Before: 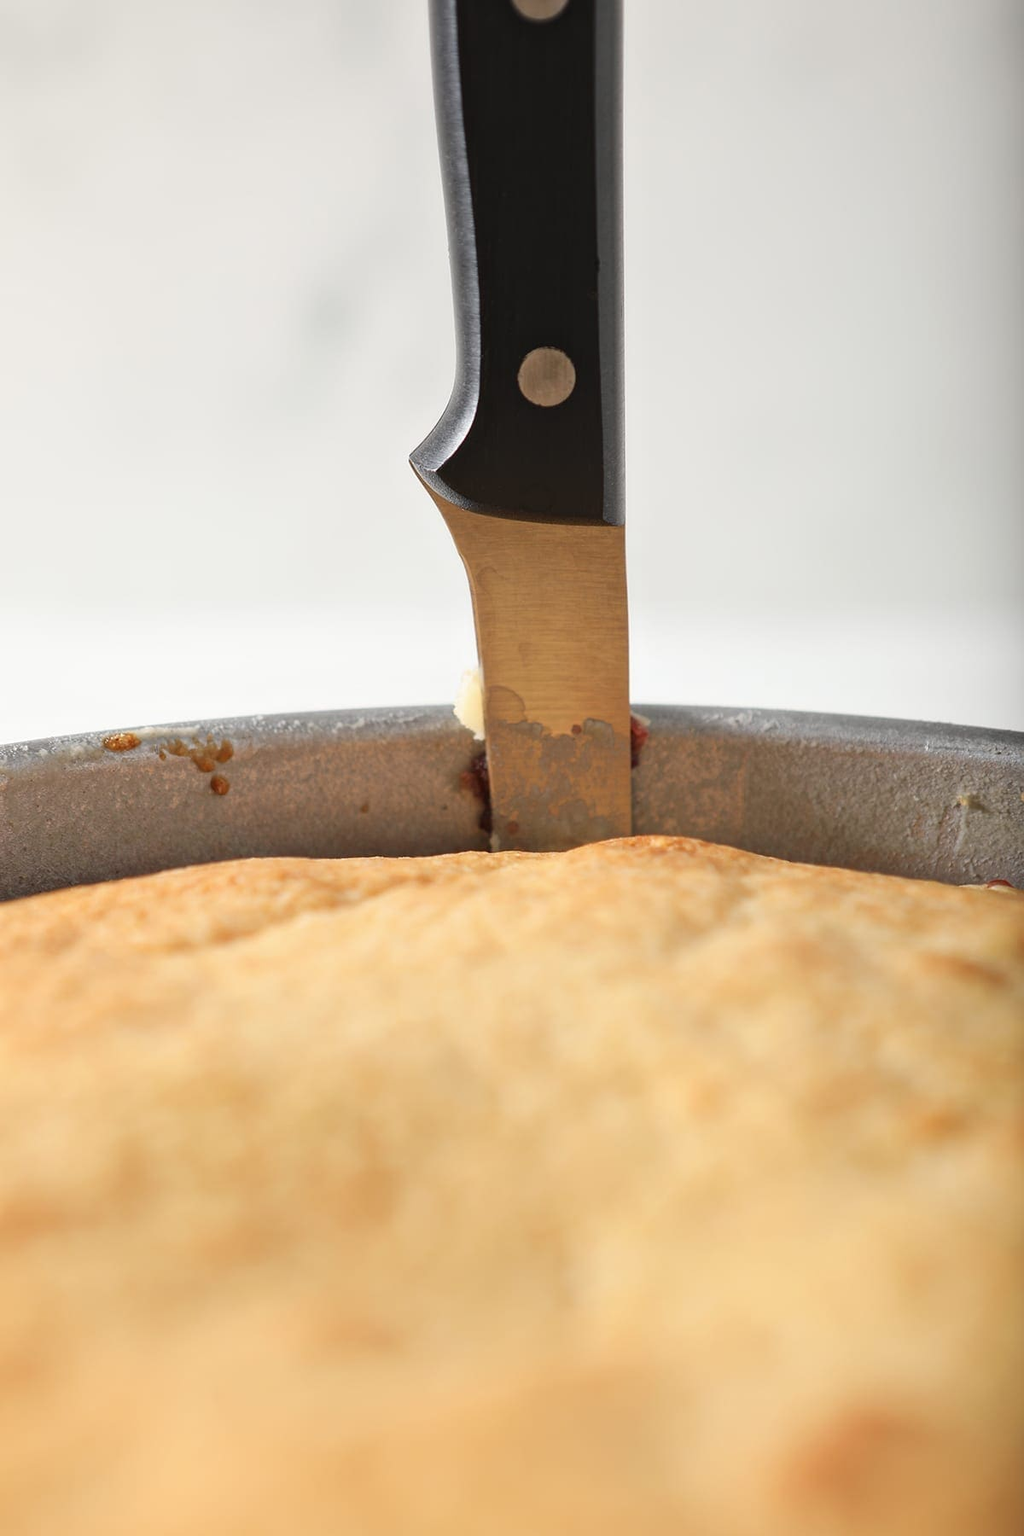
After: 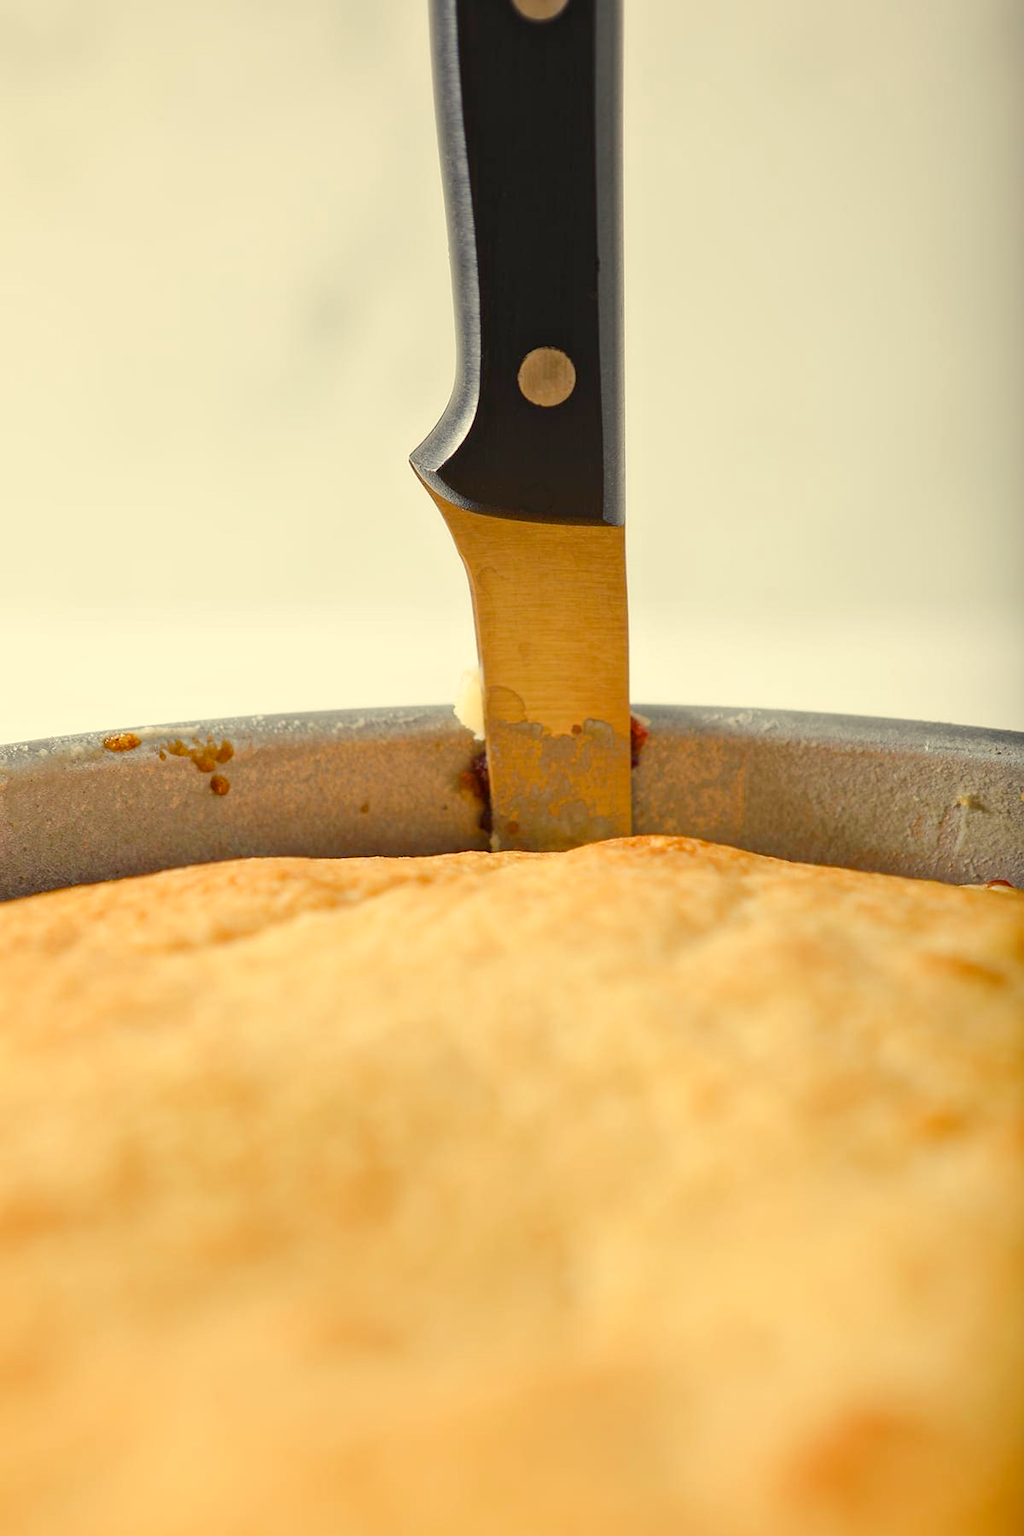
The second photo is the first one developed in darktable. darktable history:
color balance rgb: highlights gain › chroma 7.958%, highlights gain › hue 85.71°, perceptual saturation grading › global saturation 20%, perceptual saturation grading › highlights -25.347%, perceptual saturation grading › shadows 49.974%, perceptual brilliance grading › mid-tones 9.465%, perceptual brilliance grading › shadows 14.814%
